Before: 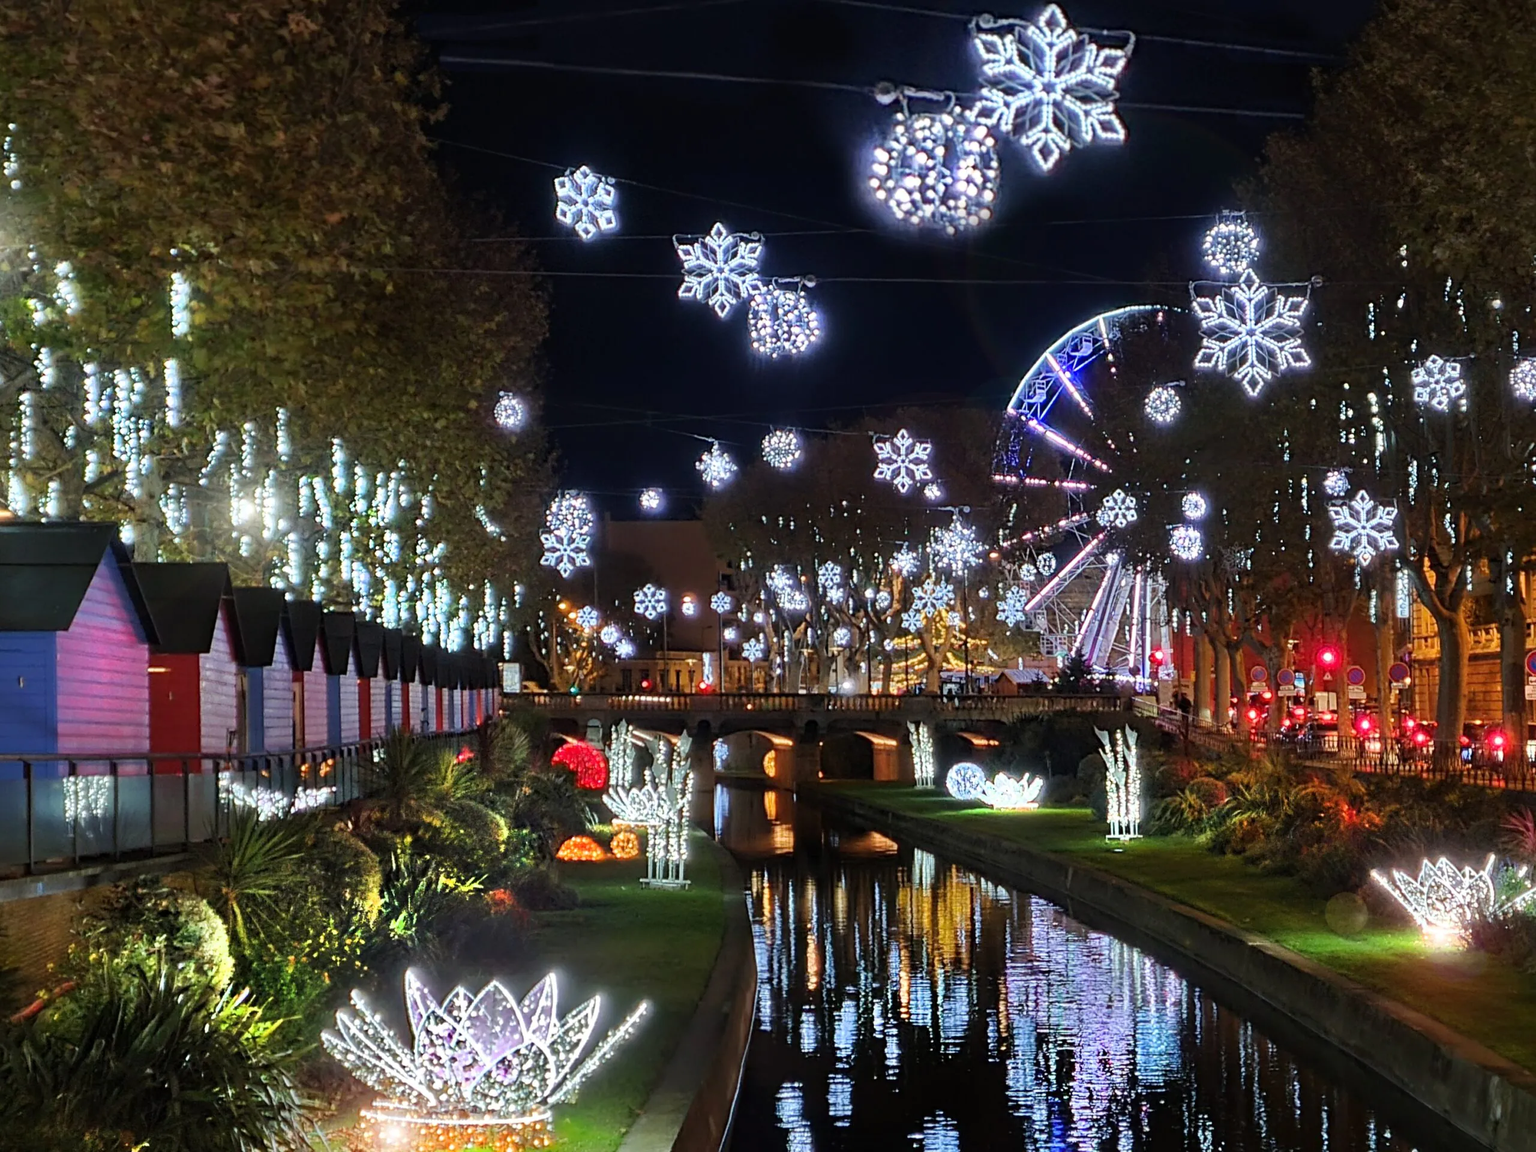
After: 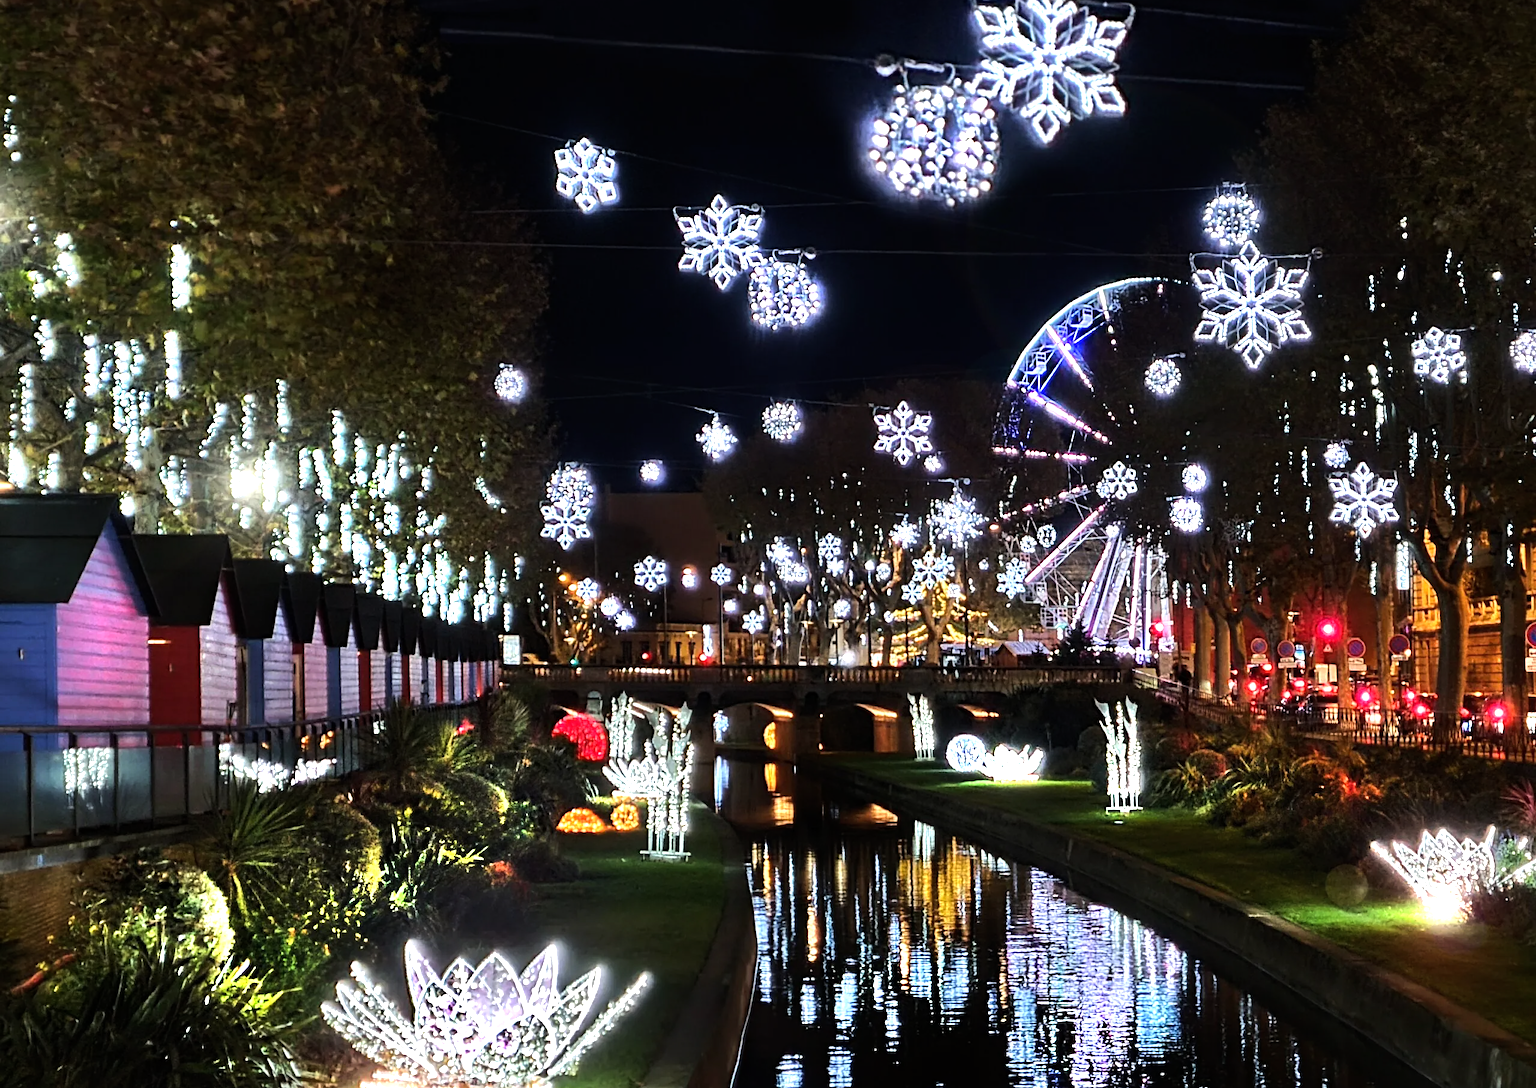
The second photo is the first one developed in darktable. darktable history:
tone equalizer: -8 EV -1.08 EV, -7 EV -1.01 EV, -6 EV -0.867 EV, -5 EV -0.578 EV, -3 EV 0.578 EV, -2 EV 0.867 EV, -1 EV 1.01 EV, +0 EV 1.08 EV, edges refinement/feathering 500, mask exposure compensation -1.57 EV, preserve details no
crop and rotate: top 2.479%, bottom 3.018%
